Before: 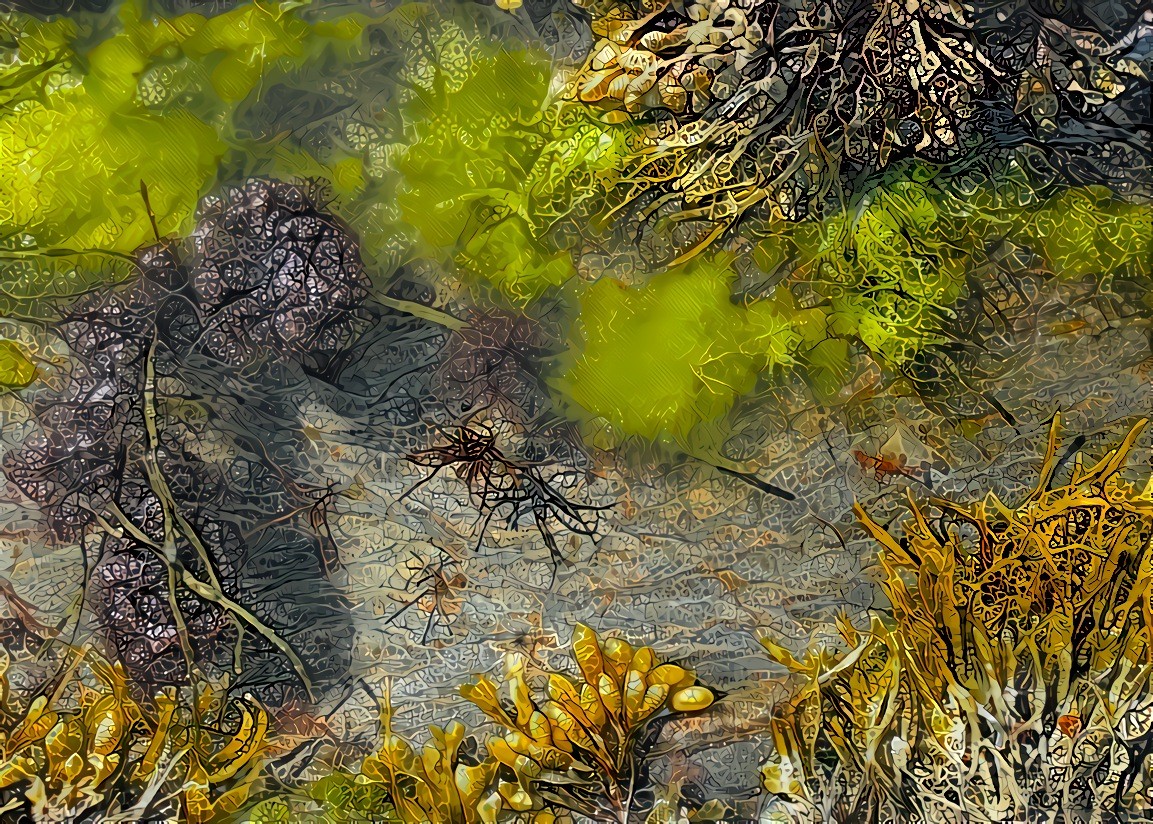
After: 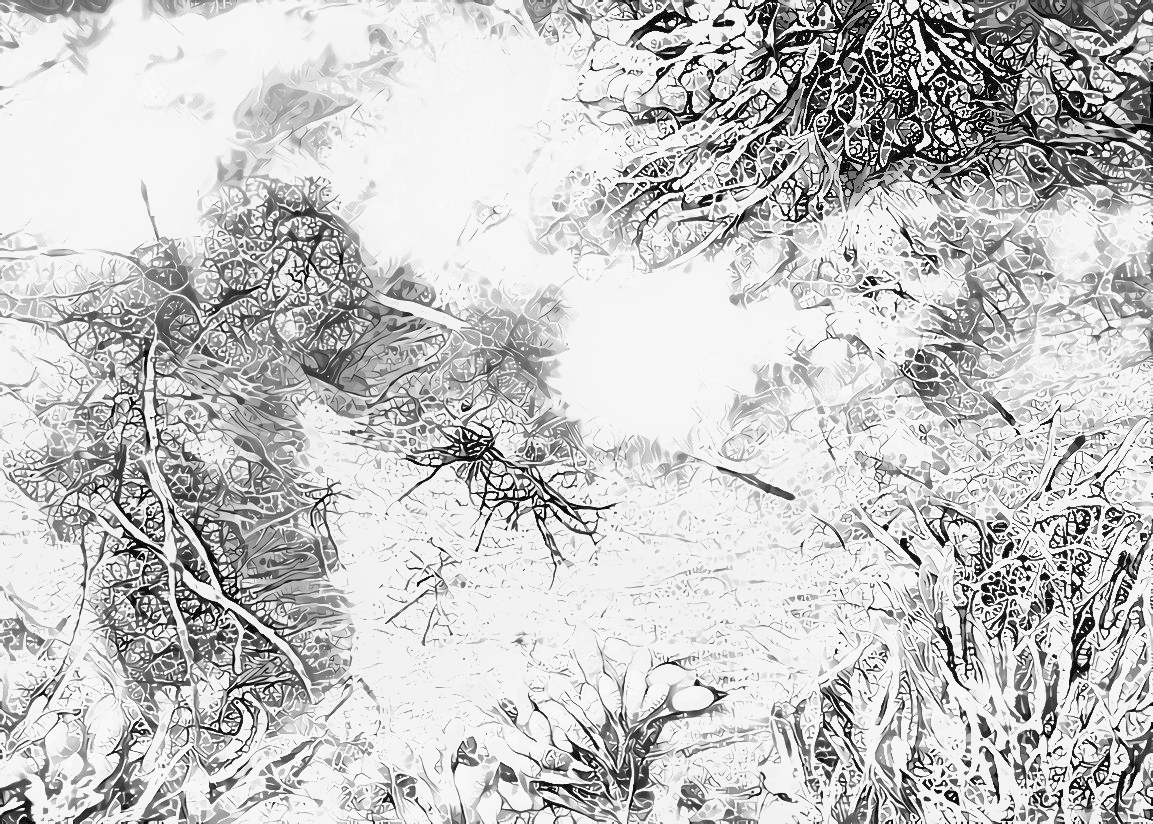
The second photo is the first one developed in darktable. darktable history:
color zones: curves: ch1 [(0.113, 0.438) (0.75, 0.5)]; ch2 [(0.12, 0.526) (0.75, 0.5)]
exposure: exposure 3 EV, compensate highlight preservation false
monochrome: a 30.25, b 92.03
velvia: on, module defaults
